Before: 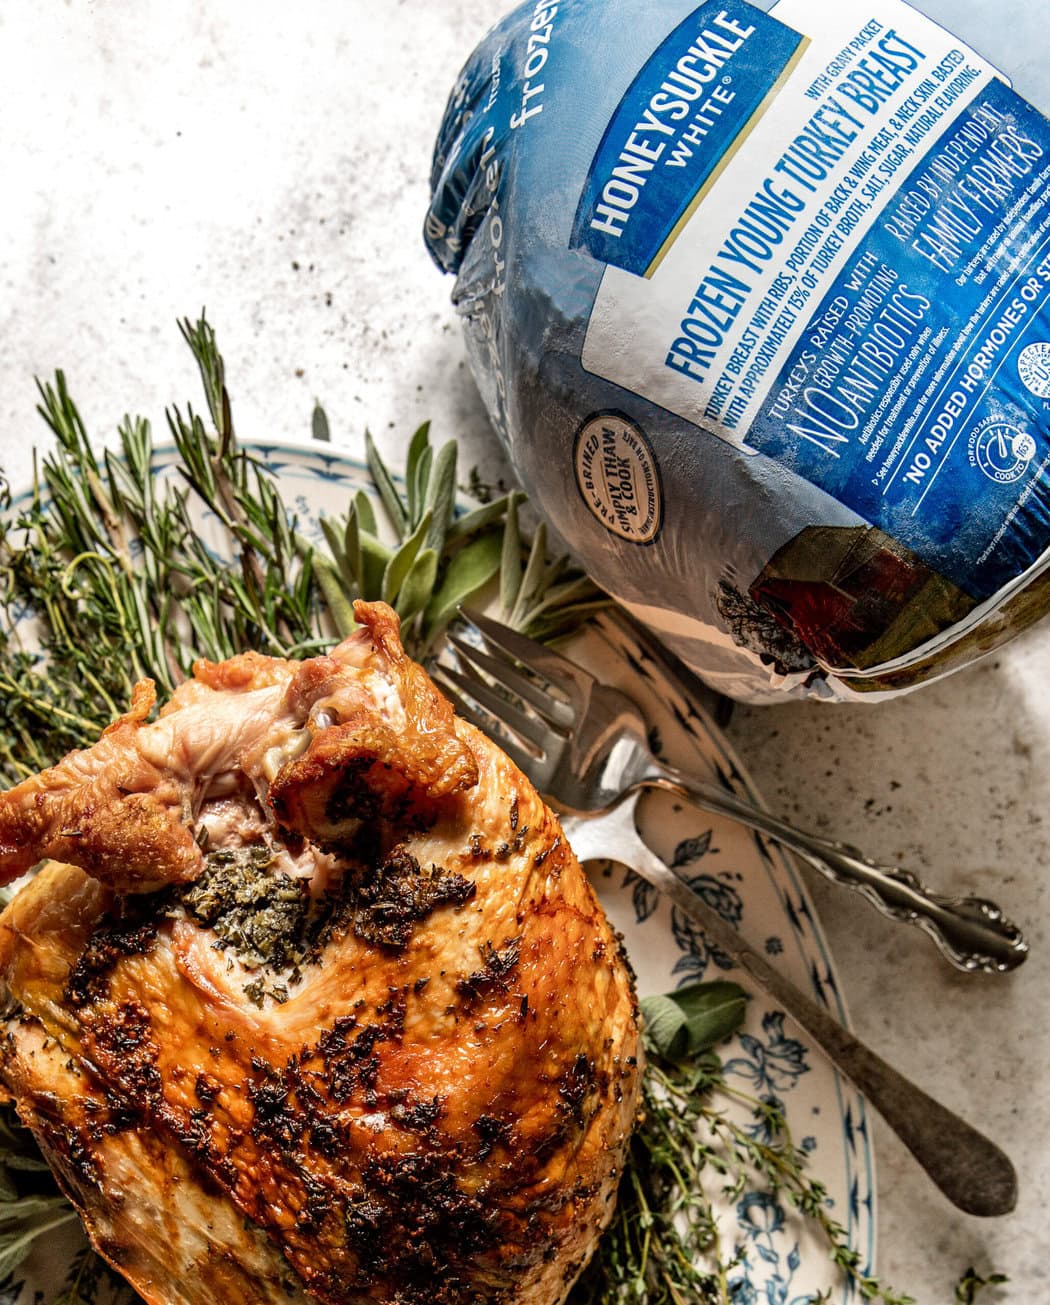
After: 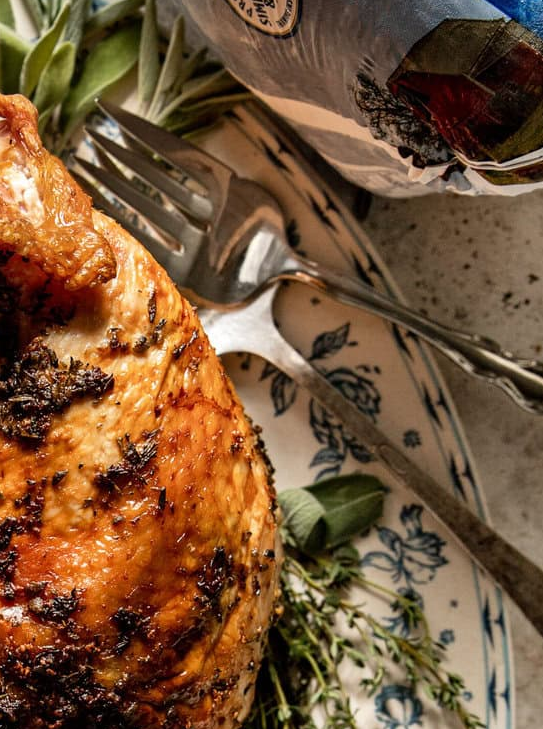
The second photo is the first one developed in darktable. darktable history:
crop: left 34.569%, top 38.859%, right 13.65%, bottom 5.265%
